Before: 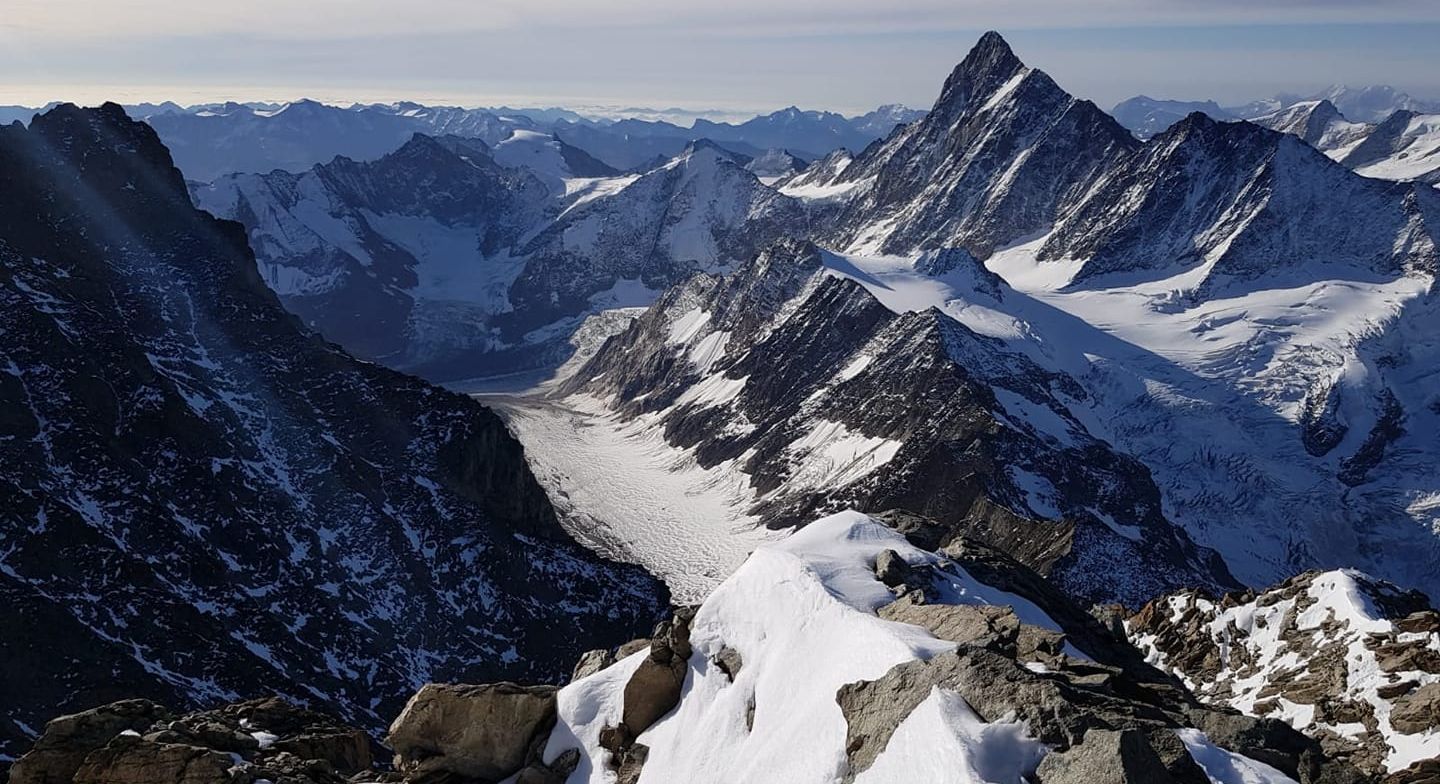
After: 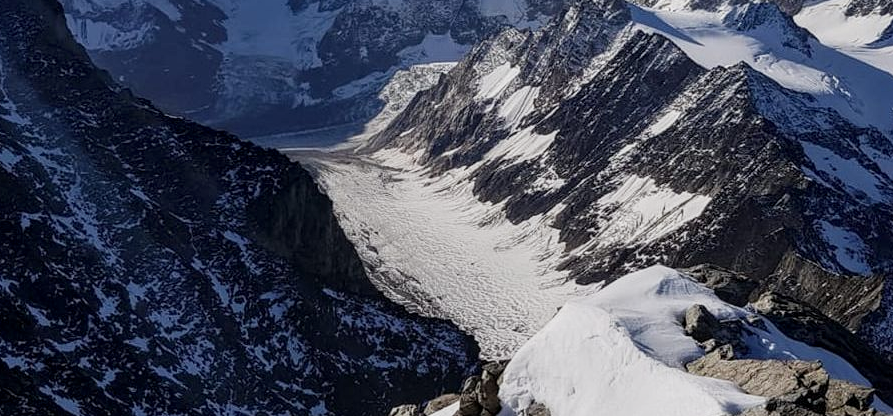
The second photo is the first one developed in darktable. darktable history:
crop: left 13.312%, top 31.28%, right 24.627%, bottom 15.582%
sigmoid: contrast 1.22, skew 0.65
local contrast: detail 130%
